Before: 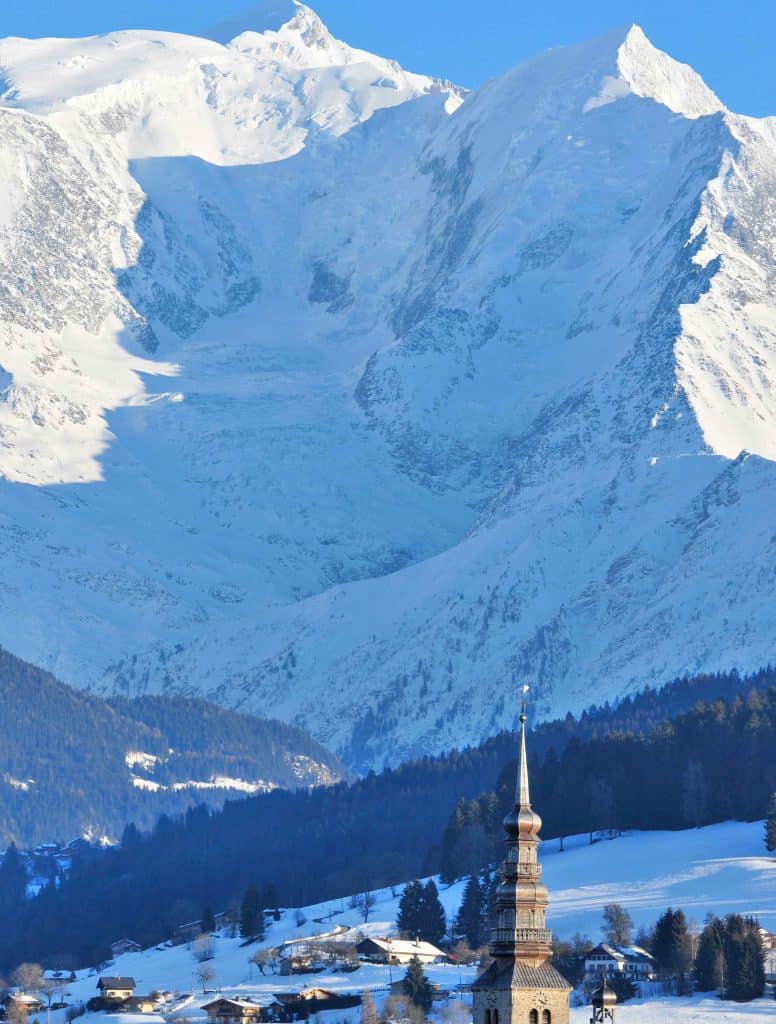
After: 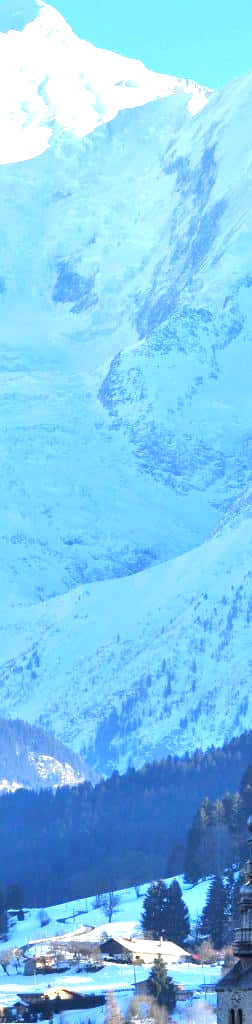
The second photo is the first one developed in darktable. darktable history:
crop: left 32.996%, right 33.686%
exposure: black level correction 0, exposure 1.199 EV, compensate highlight preservation false
